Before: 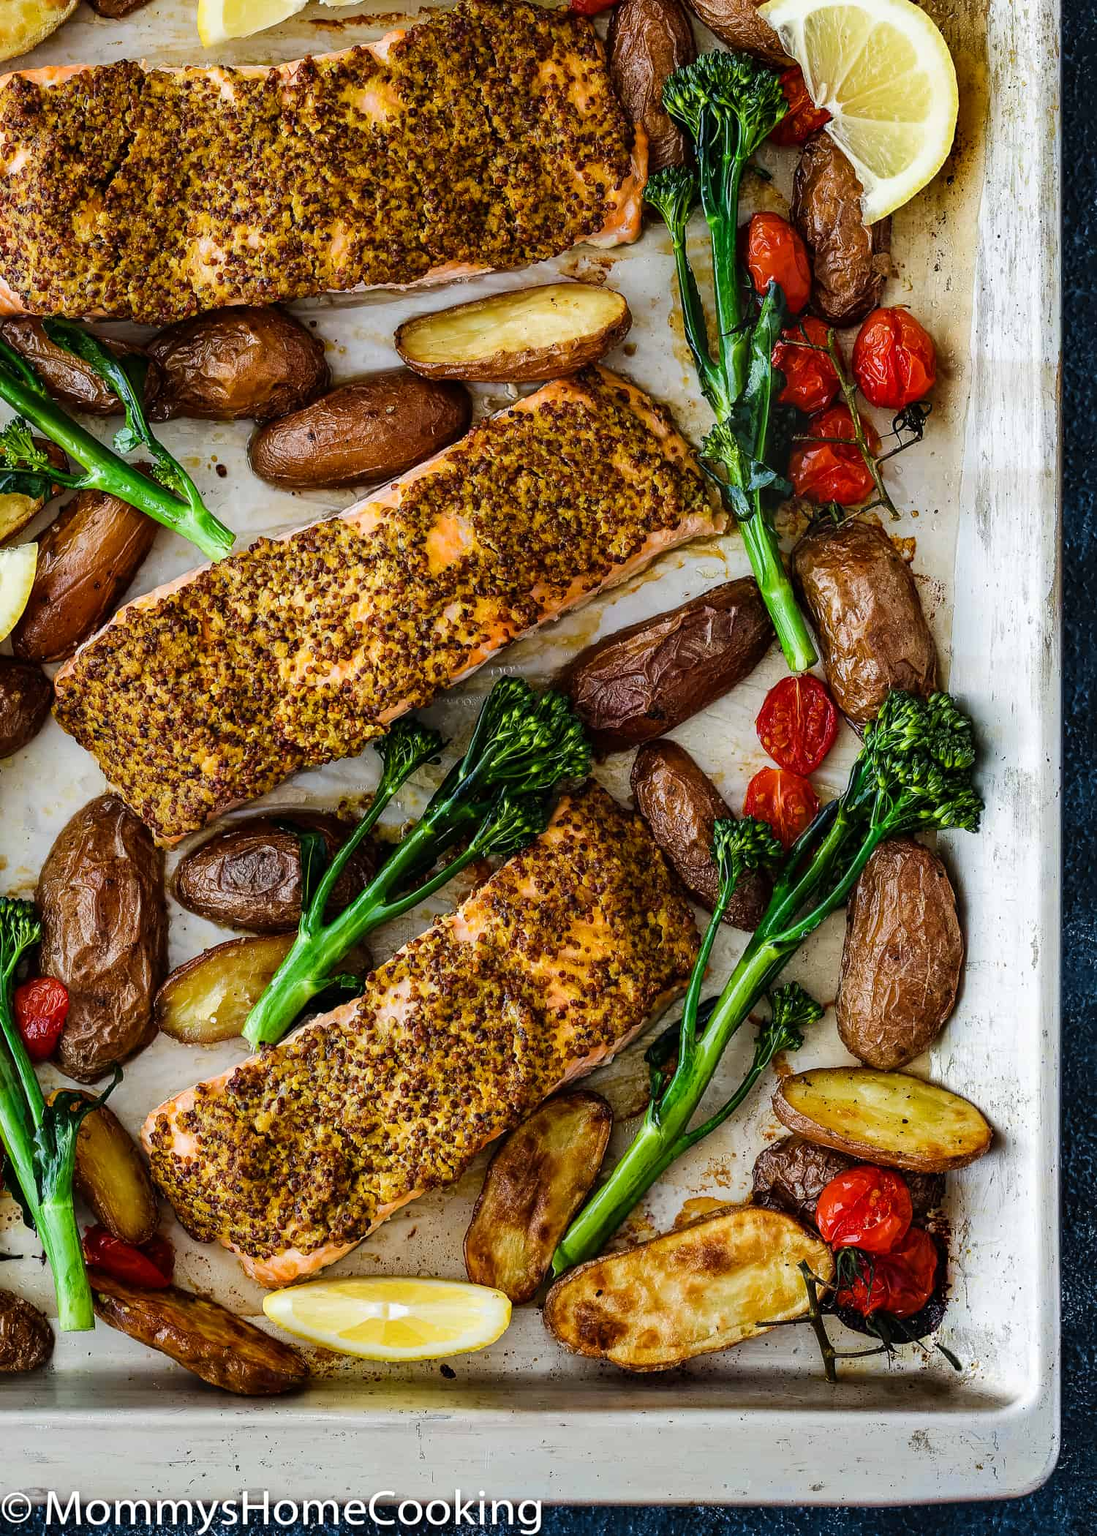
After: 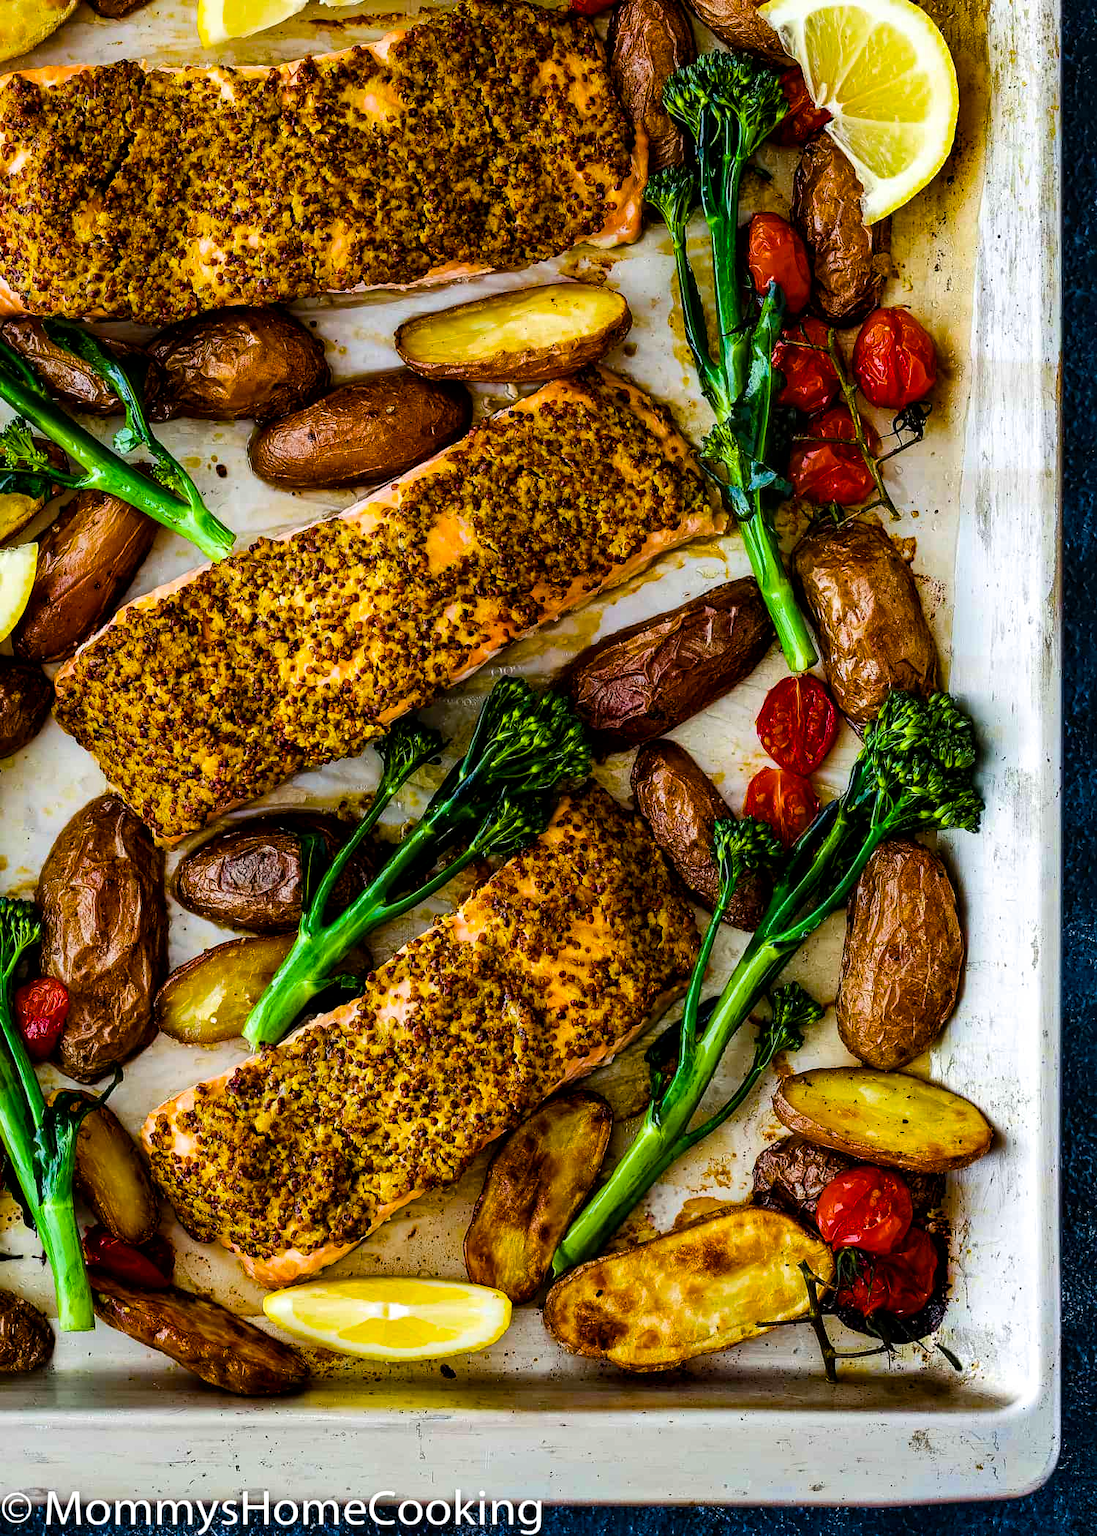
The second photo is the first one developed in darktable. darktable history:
filmic rgb: black relative exposure -15 EV, white relative exposure 3 EV, threshold 6 EV, target black luminance 0%, hardness 9.27, latitude 99%, contrast 0.912, shadows ↔ highlights balance 0.505%, add noise in highlights 0, color science v3 (2019), use custom middle-gray values true, iterations of high-quality reconstruction 0, contrast in highlights soft, enable highlight reconstruction true
local contrast: mode bilateral grid, contrast 20, coarseness 50, detail 120%, midtone range 0.2
color balance rgb: linear chroma grading › global chroma 9%, perceptual saturation grading › global saturation 36%, perceptual saturation grading › shadows 35%, perceptual brilliance grading › global brilliance 15%, perceptual brilliance grading › shadows -35%, global vibrance 15%
